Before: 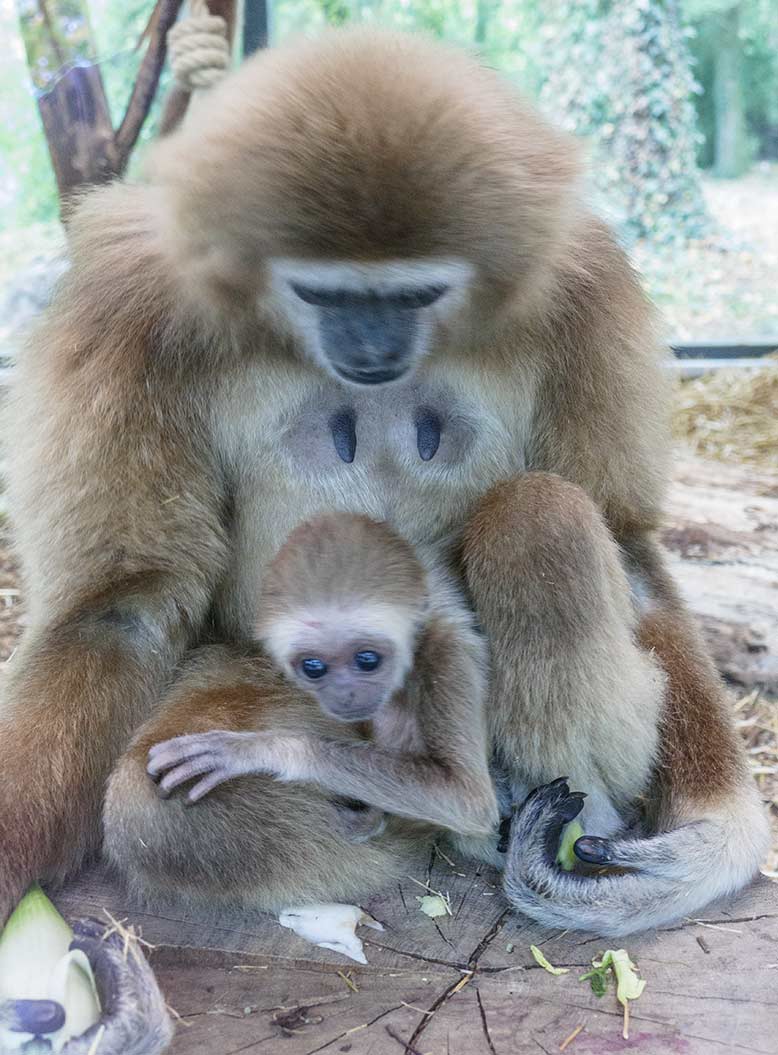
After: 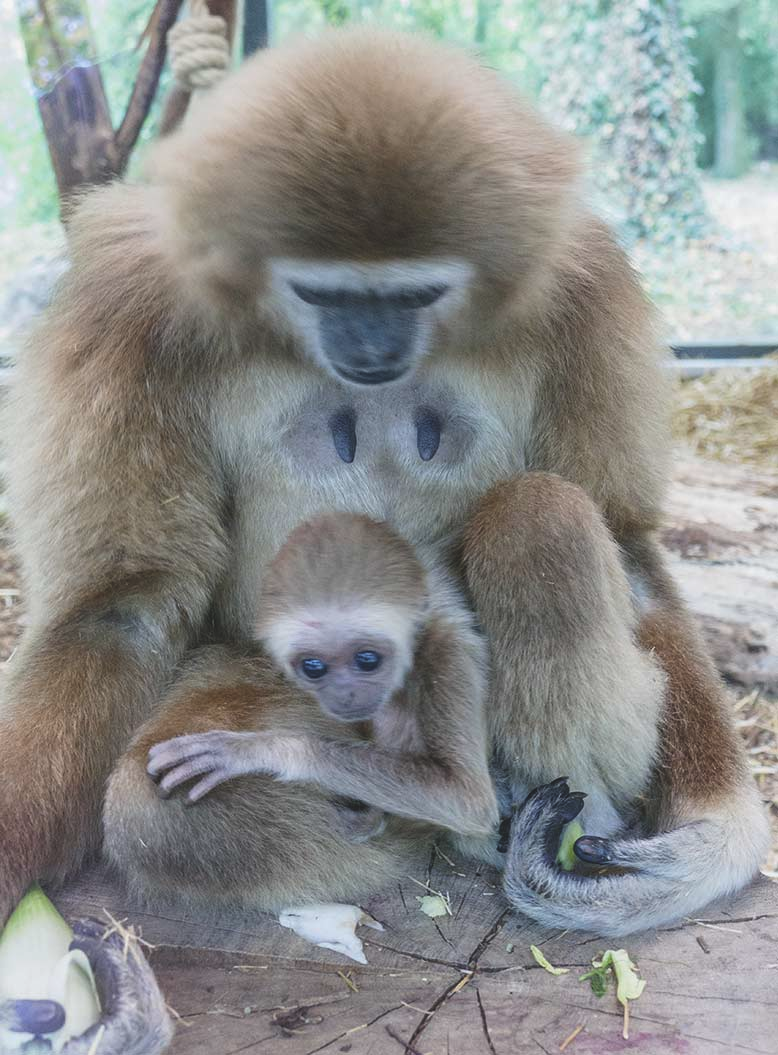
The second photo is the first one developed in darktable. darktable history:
exposure: black level correction -0.015, exposure -0.128 EV, compensate highlight preservation false
